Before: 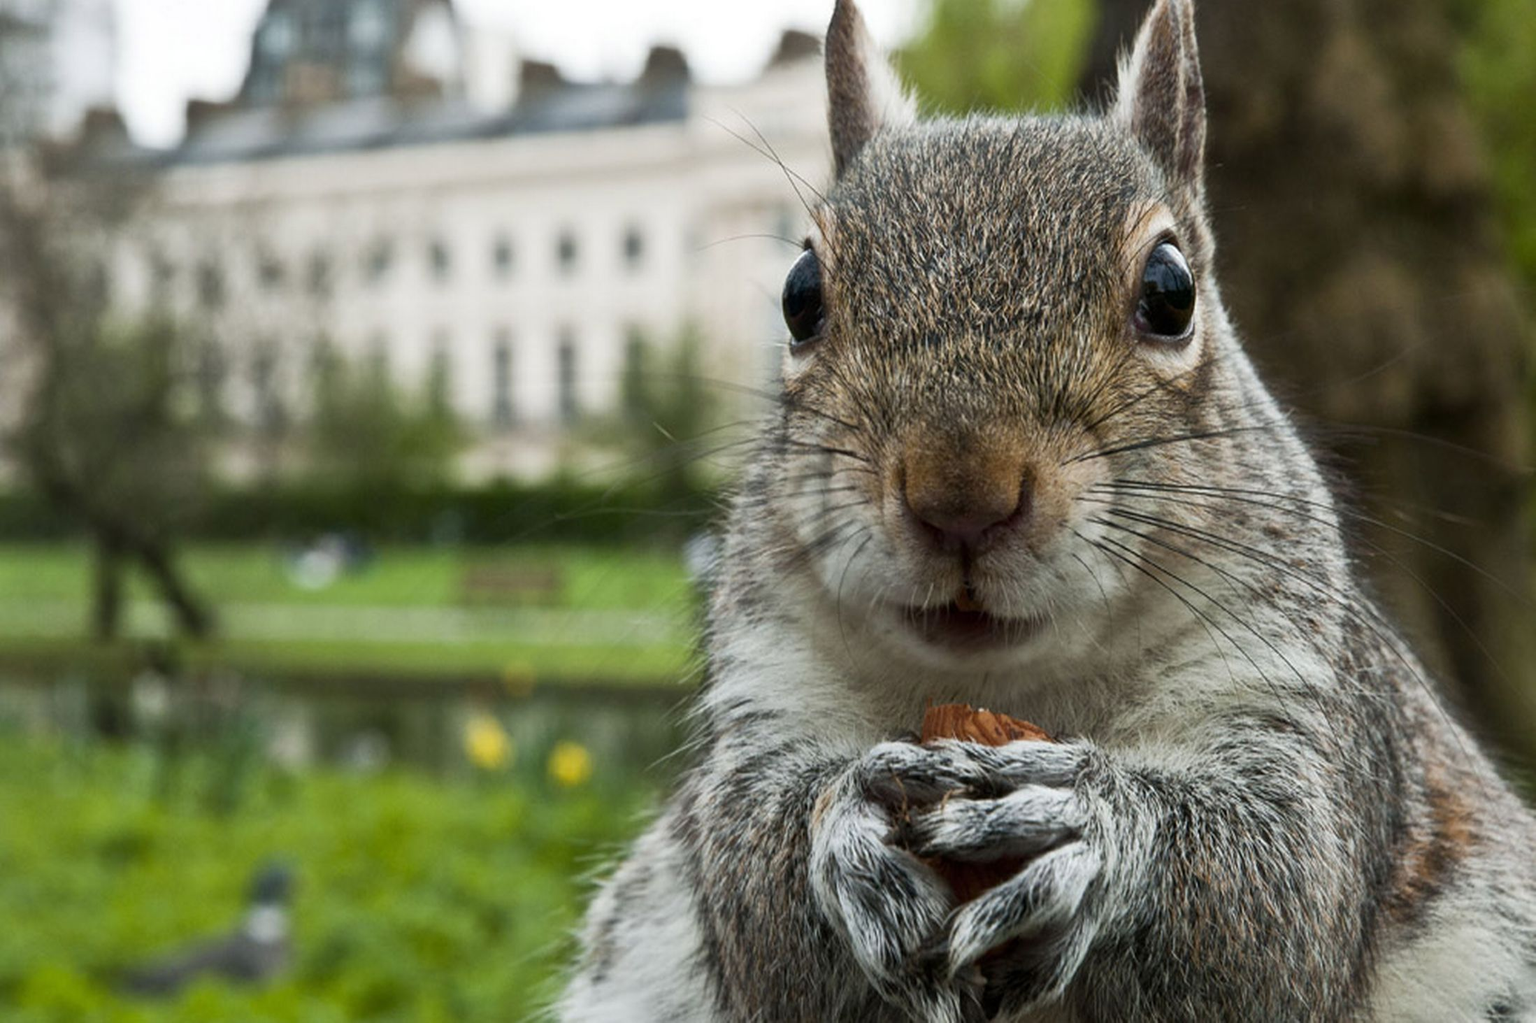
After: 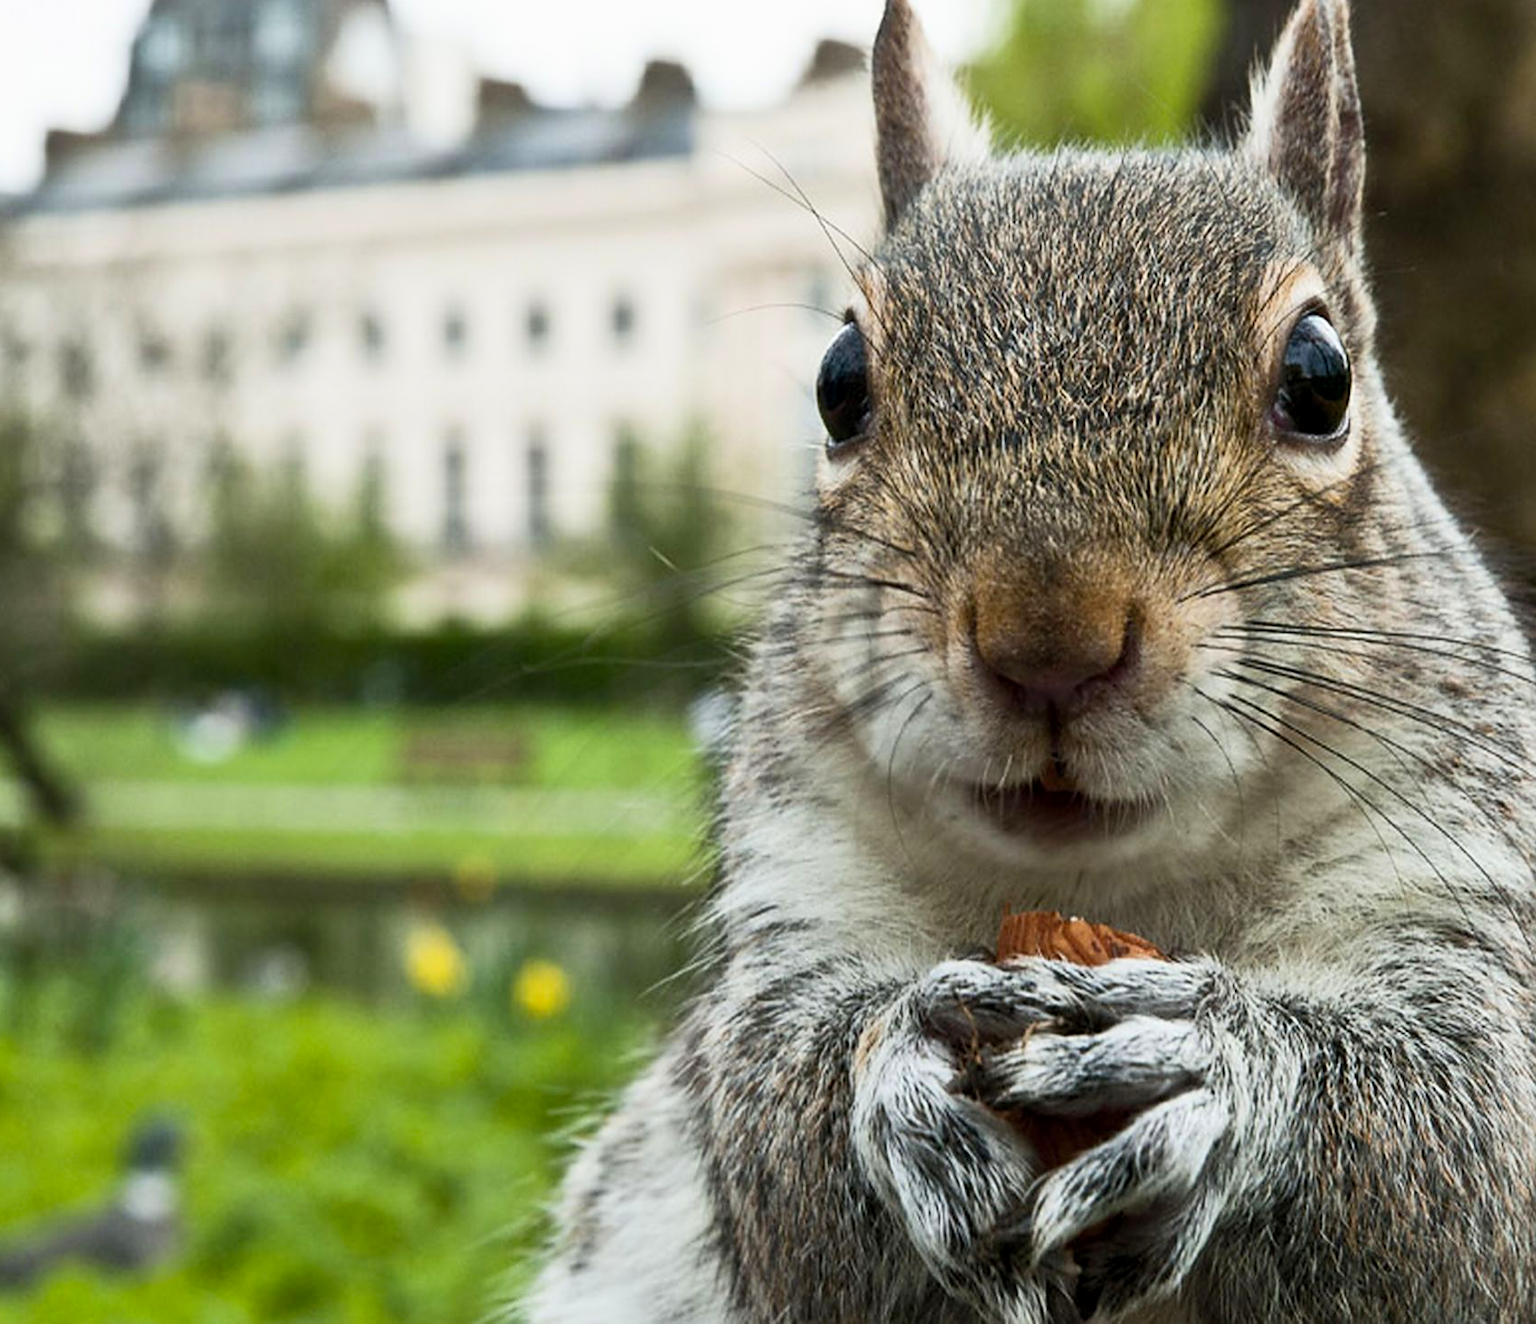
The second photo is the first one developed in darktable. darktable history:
contrast brightness saturation: contrast 0.202, brightness 0.159, saturation 0.222
exposure: black level correction 0.002, exposure -0.101 EV, compensate highlight preservation false
sharpen: radius 1.852, amount 0.4, threshold 1.215
crop: left 9.898%, right 12.843%
